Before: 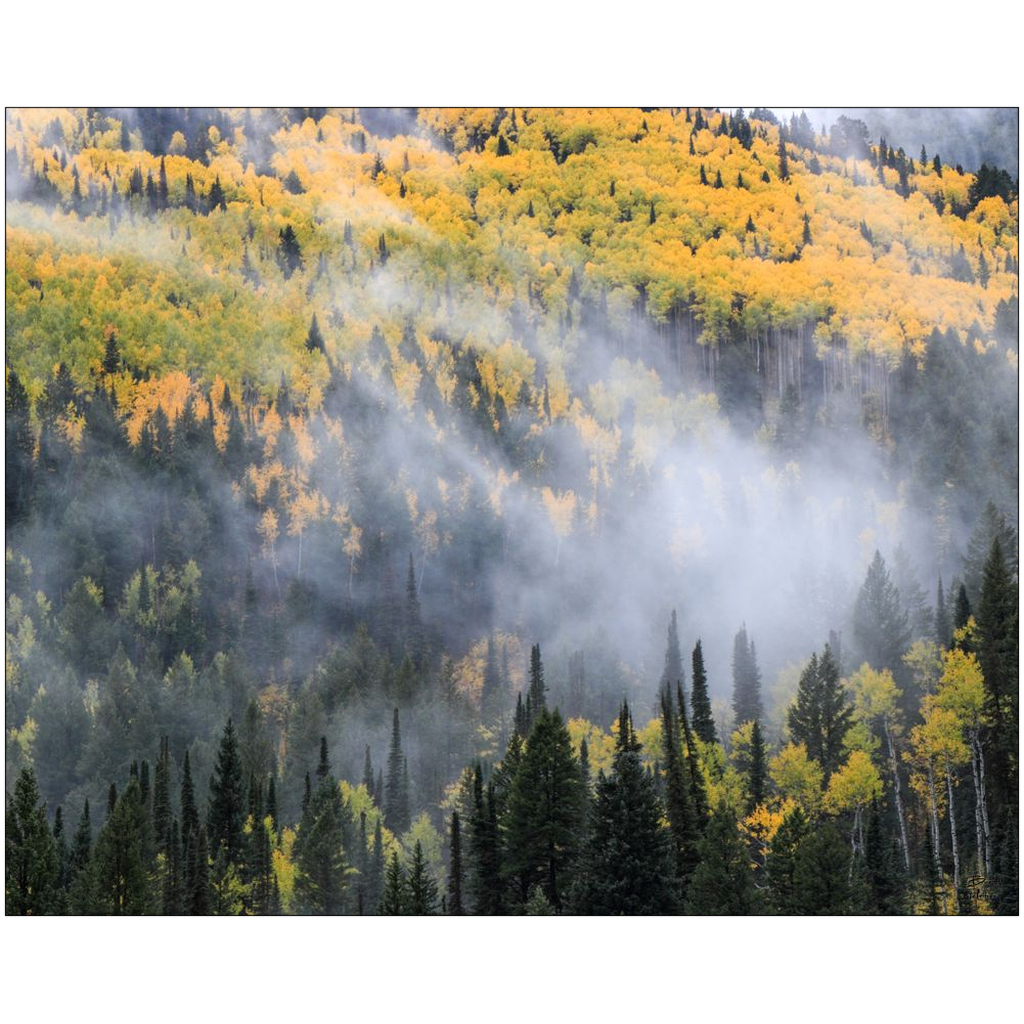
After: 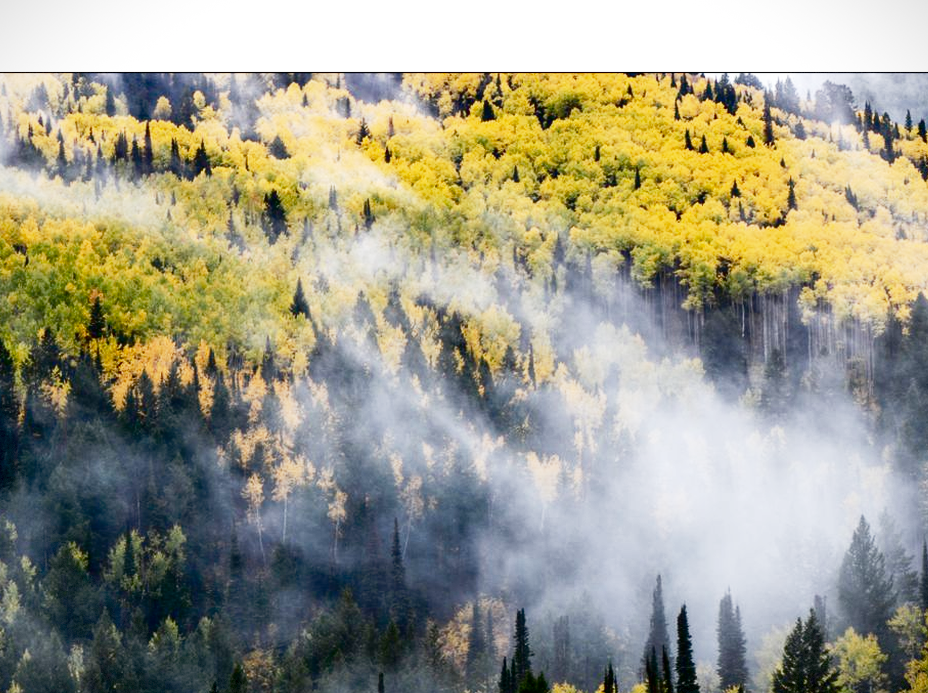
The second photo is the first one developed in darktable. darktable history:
base curve: curves: ch0 [(0, 0) (0.028, 0.03) (0.121, 0.232) (0.46, 0.748) (0.859, 0.968) (1, 1)], preserve colors none
vignetting: fall-off start 100%, fall-off radius 71%, brightness -0.434, saturation -0.2, width/height ratio 1.178, dithering 8-bit output, unbound false
crop: left 1.509%, top 3.452%, right 7.696%, bottom 28.452%
exposure: compensate highlight preservation false
contrast brightness saturation: contrast 0.09, brightness -0.59, saturation 0.17
